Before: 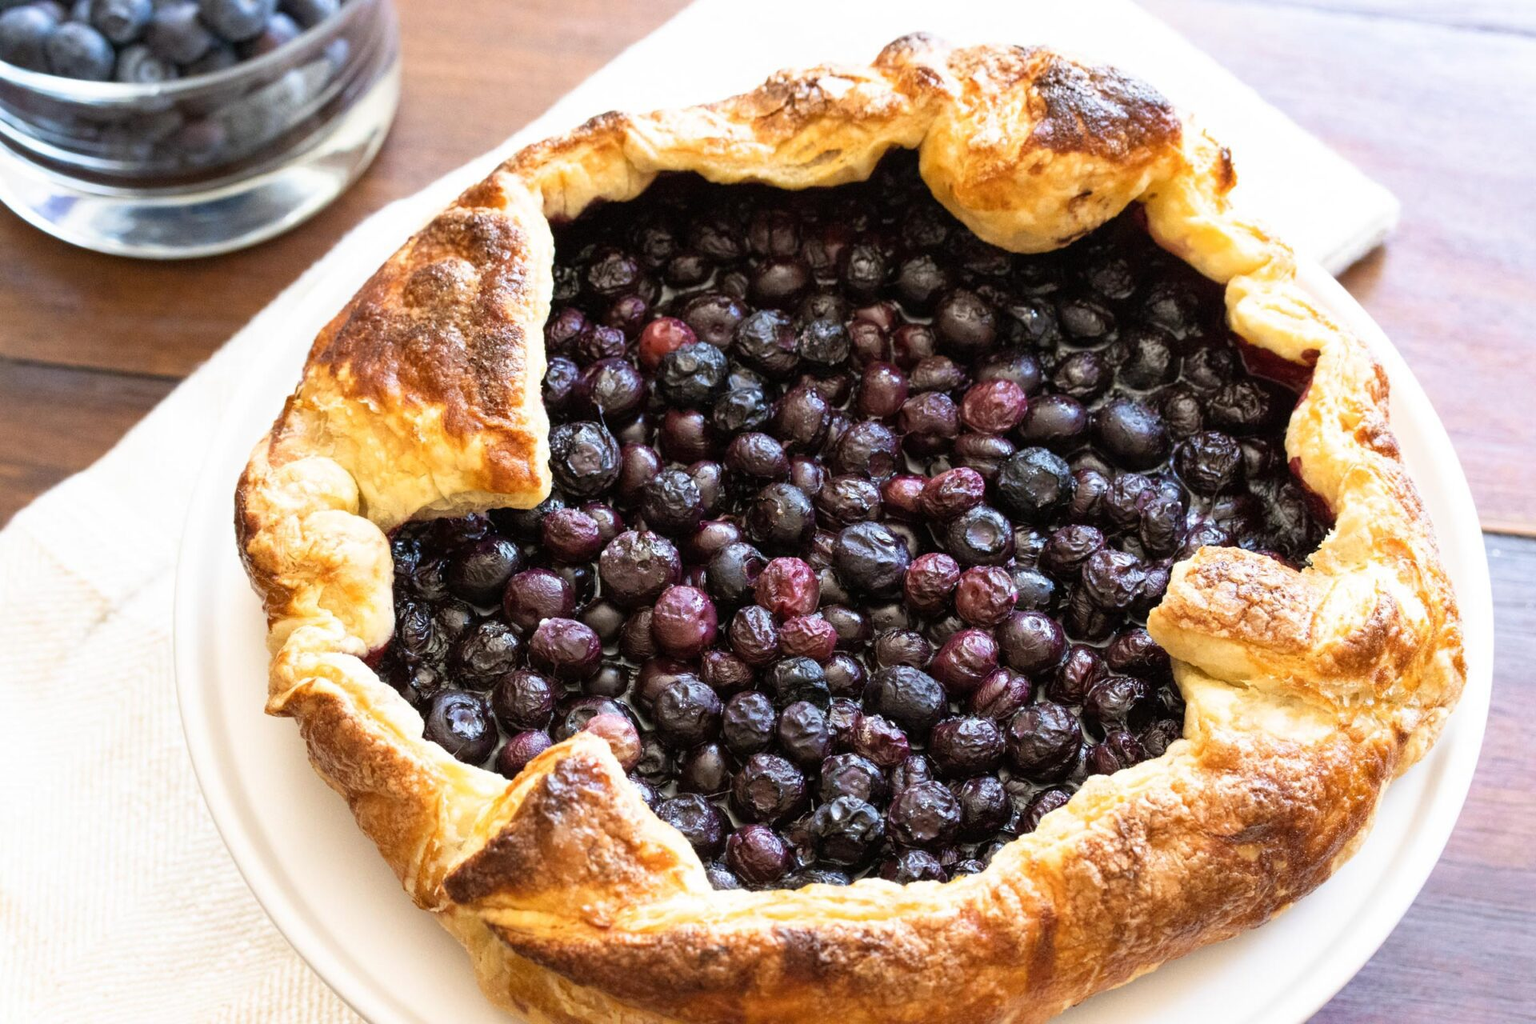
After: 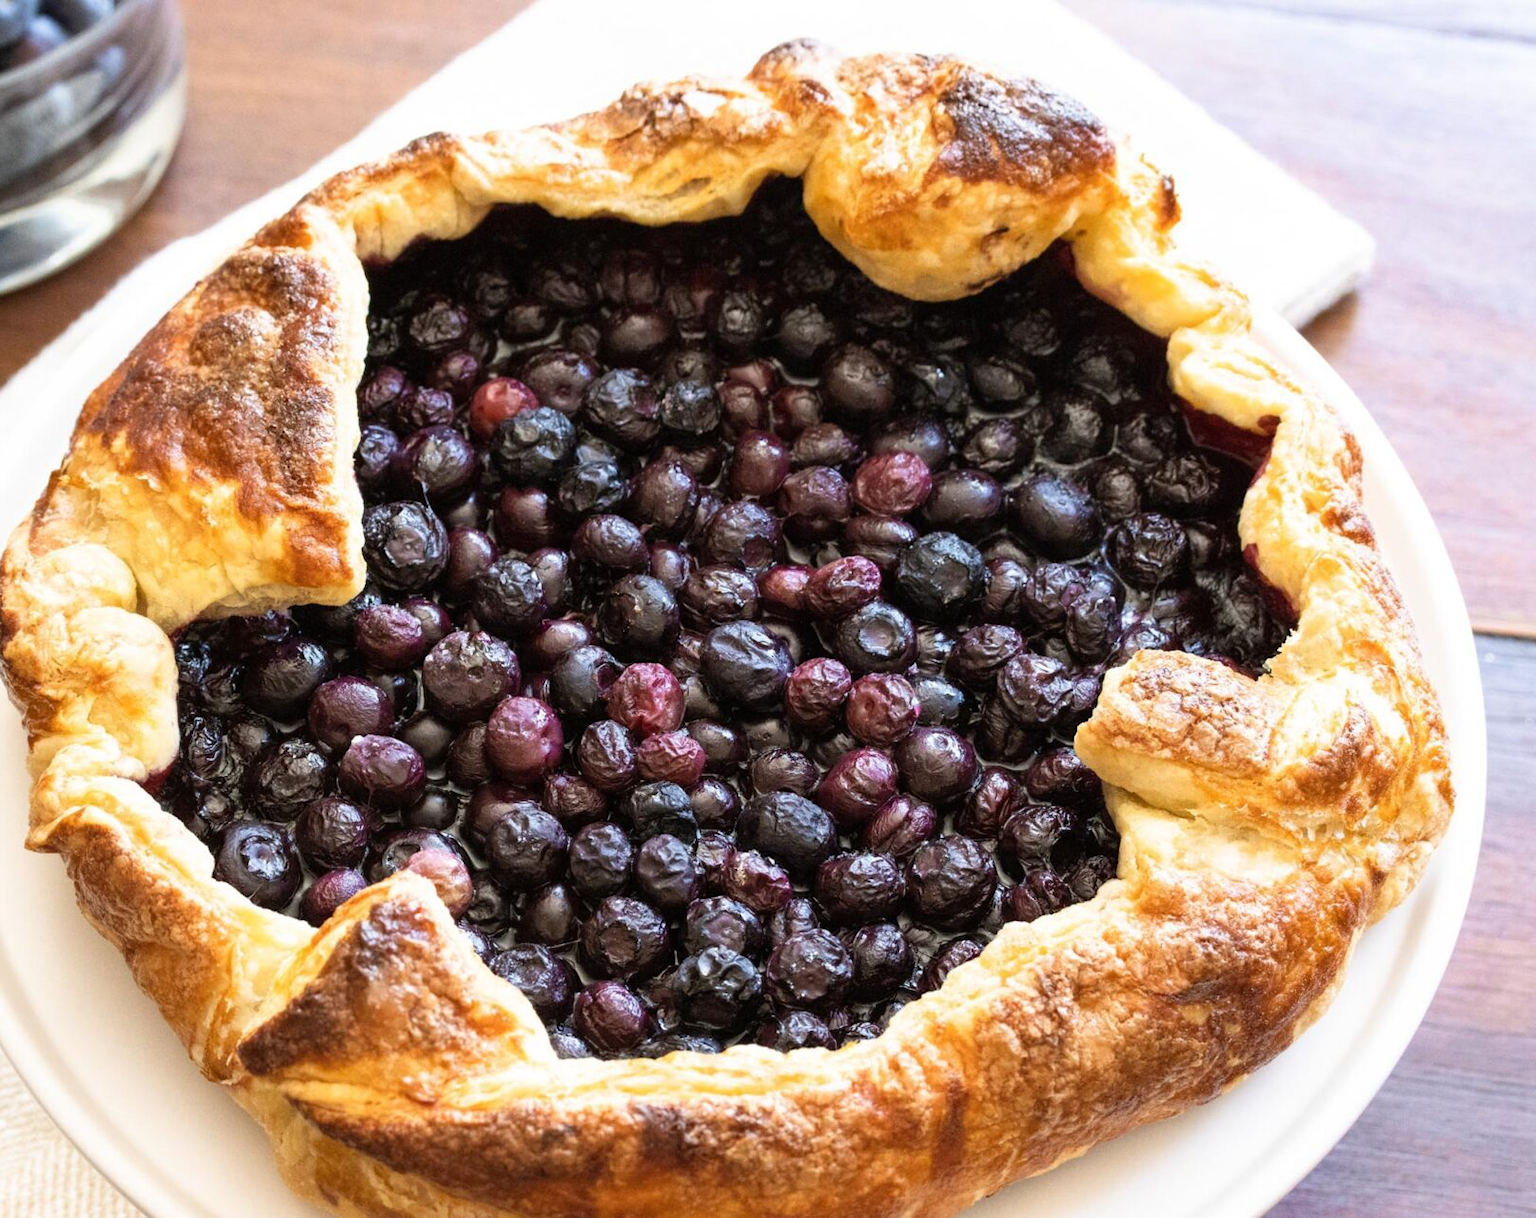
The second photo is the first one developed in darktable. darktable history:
crop: left 15.927%
